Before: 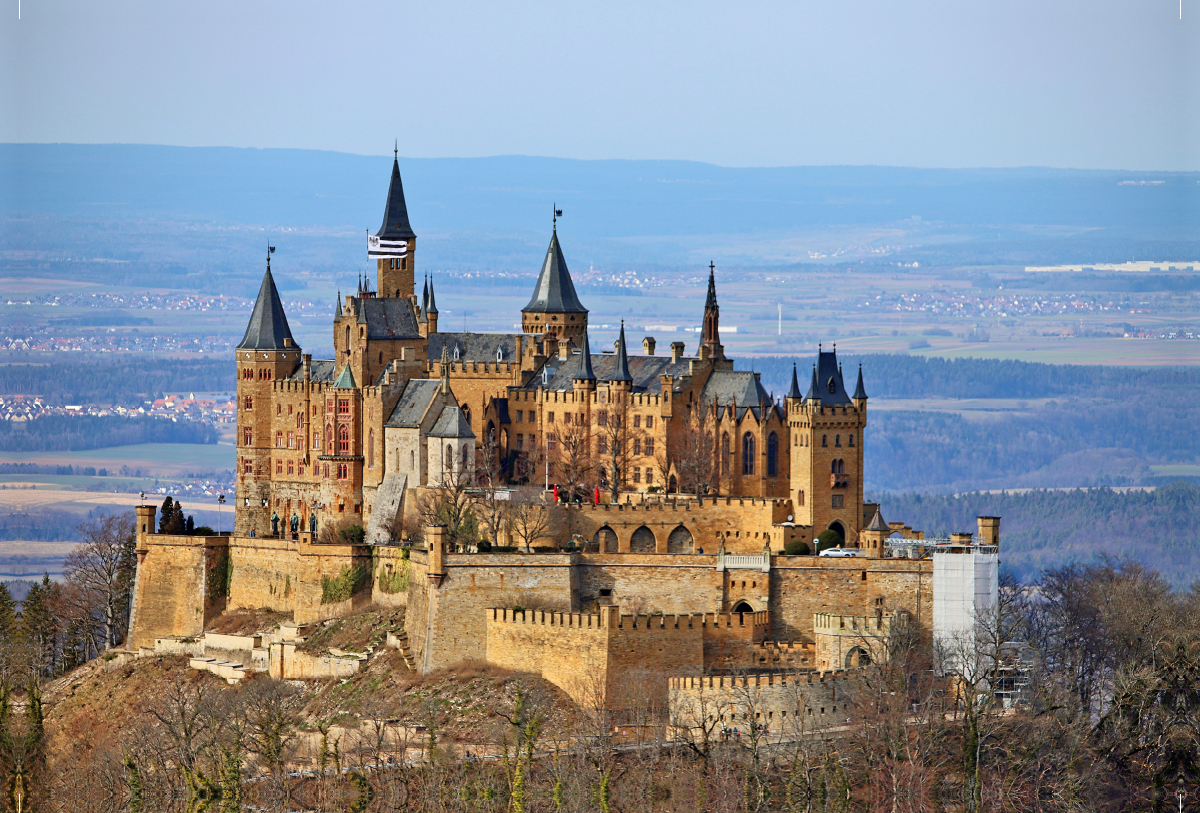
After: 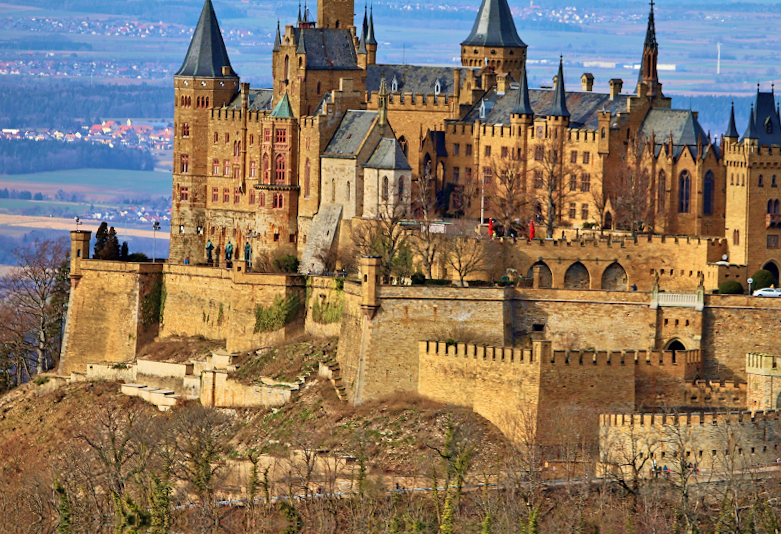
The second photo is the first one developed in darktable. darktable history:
shadows and highlights: shadows 24.91, highlights -48.06, soften with gaussian
velvia: strength 44.75%
crop and rotate: angle -1.25°, left 3.854%, top 32.11%, right 28.912%
